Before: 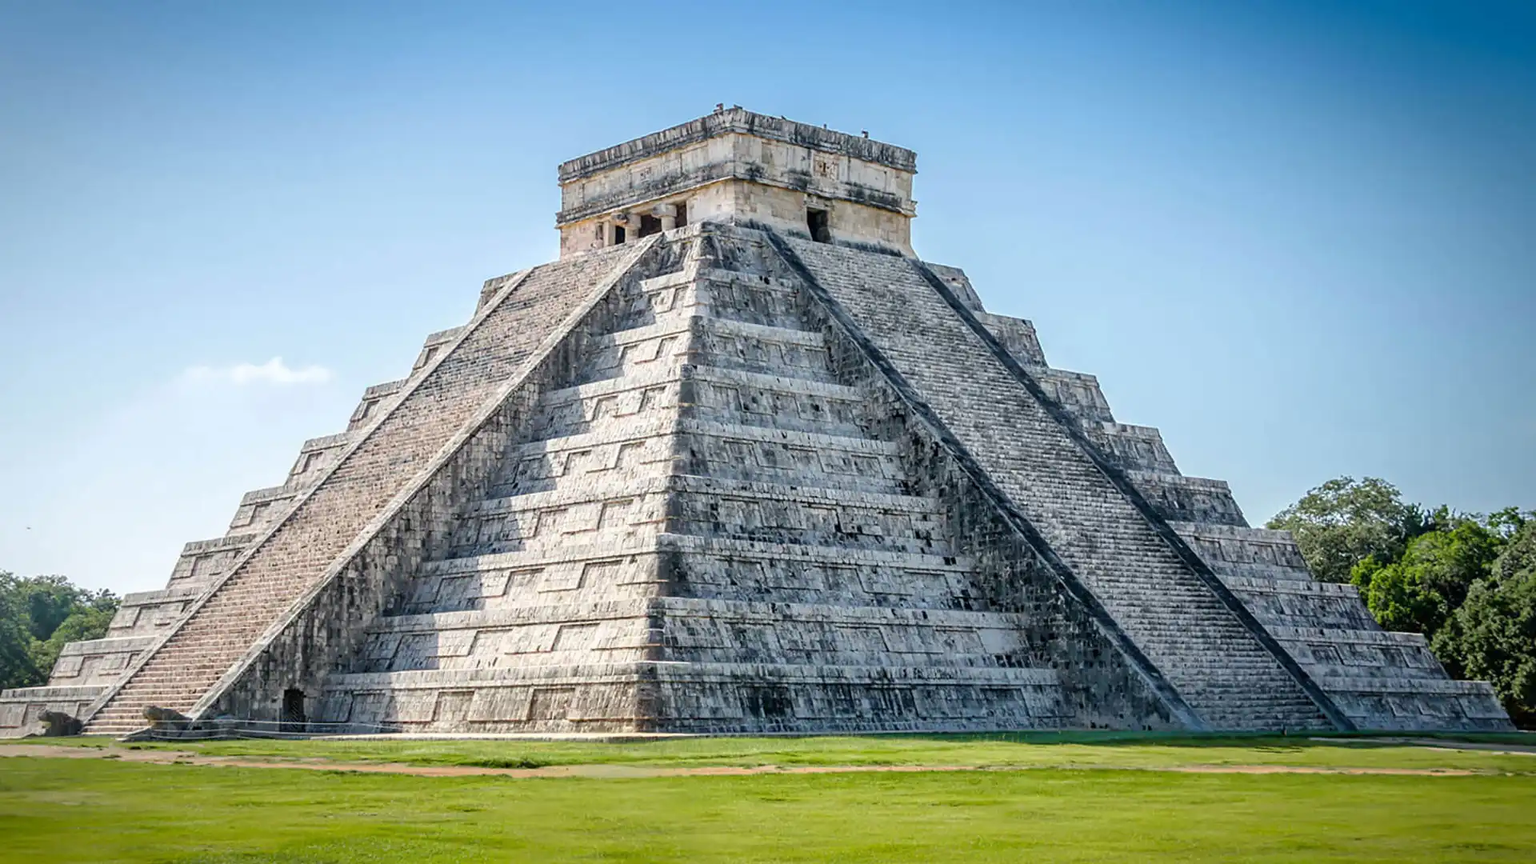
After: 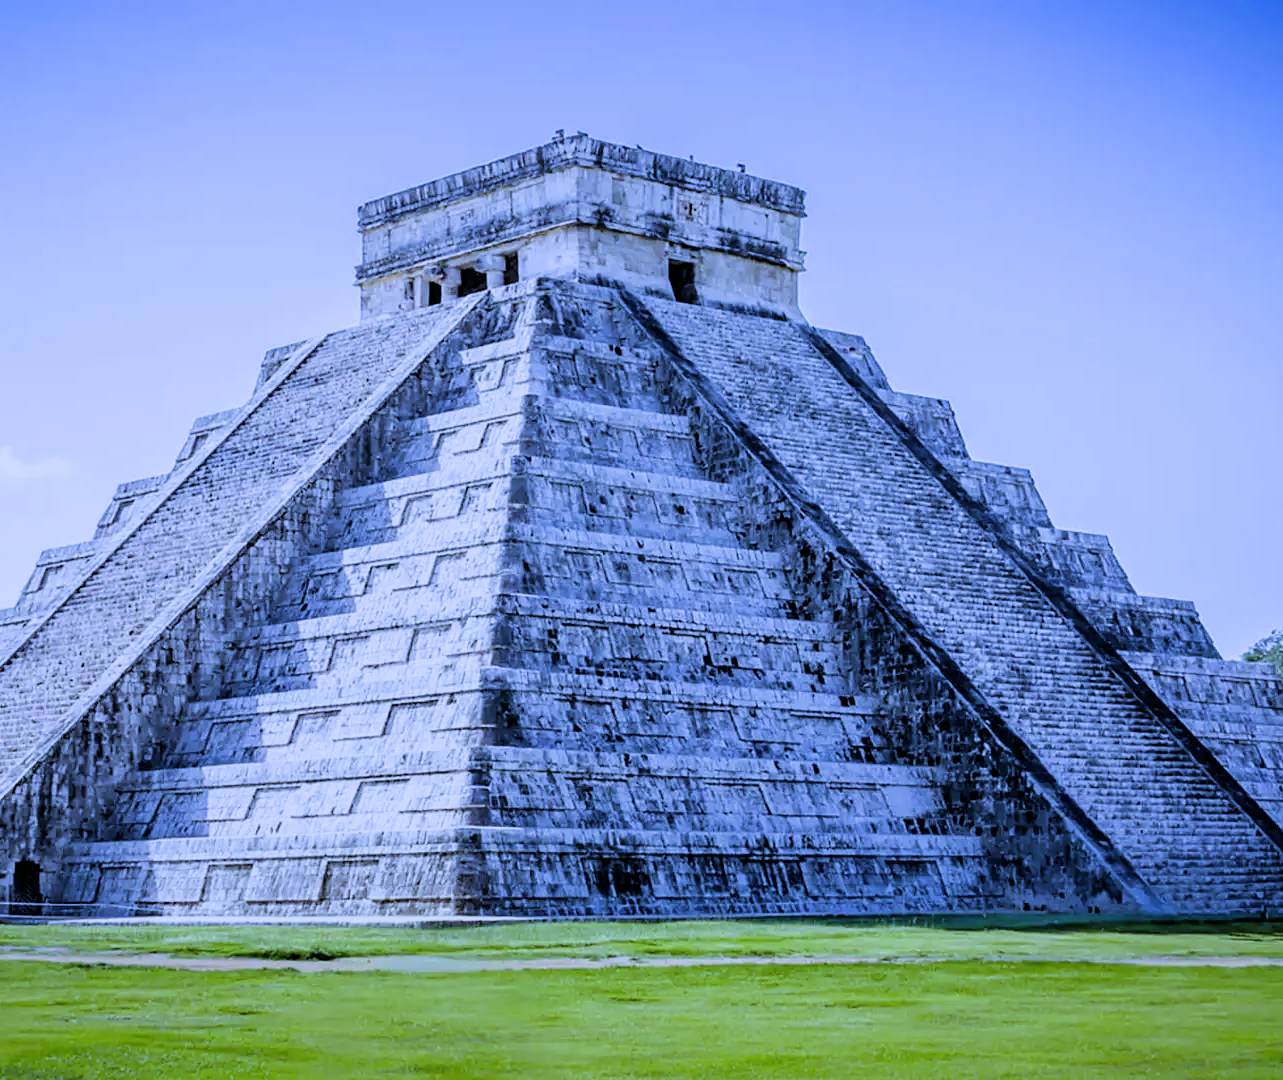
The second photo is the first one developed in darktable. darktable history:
crop and rotate: left 17.732%, right 15.423%
filmic rgb: black relative exposure -5 EV, white relative exposure 3.5 EV, hardness 3.19, contrast 1.2, highlights saturation mix -30%
white balance: red 0.766, blue 1.537
